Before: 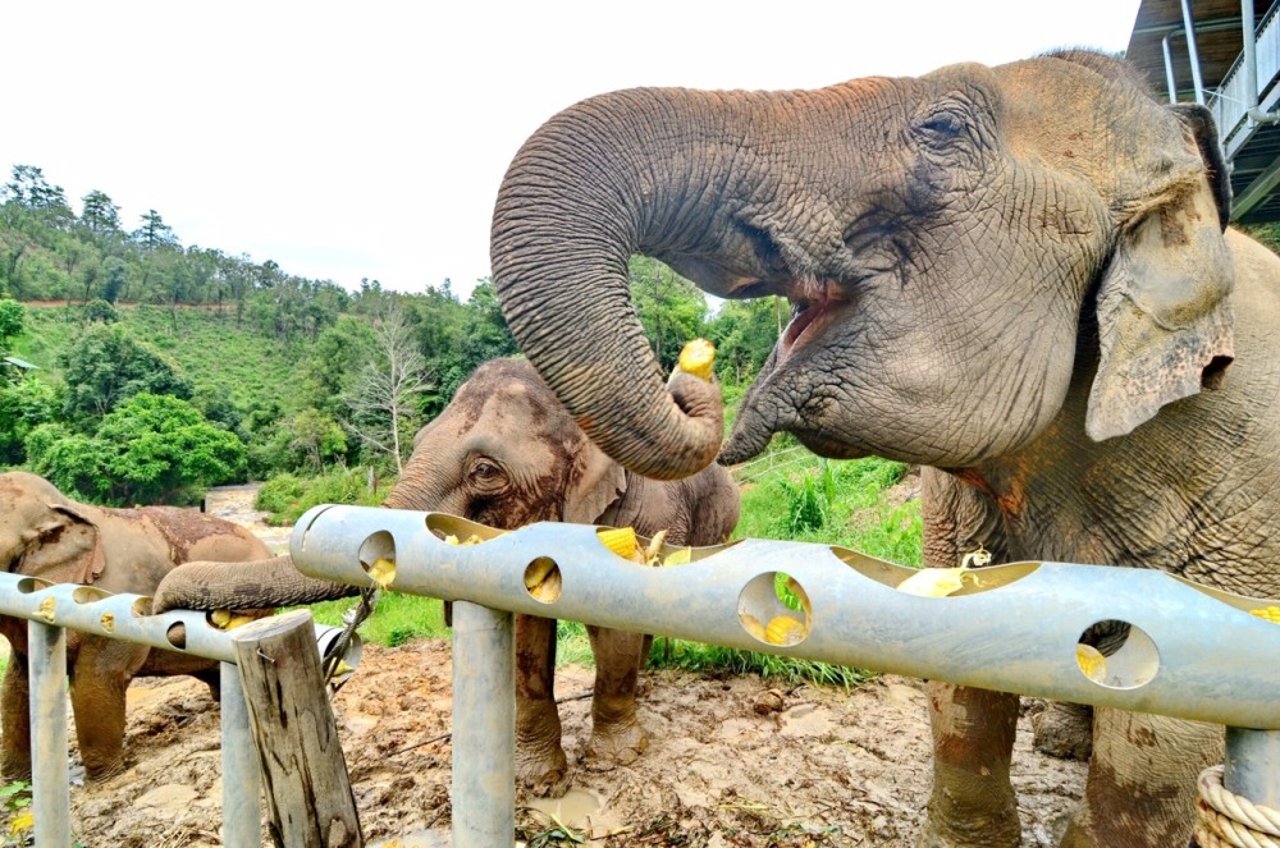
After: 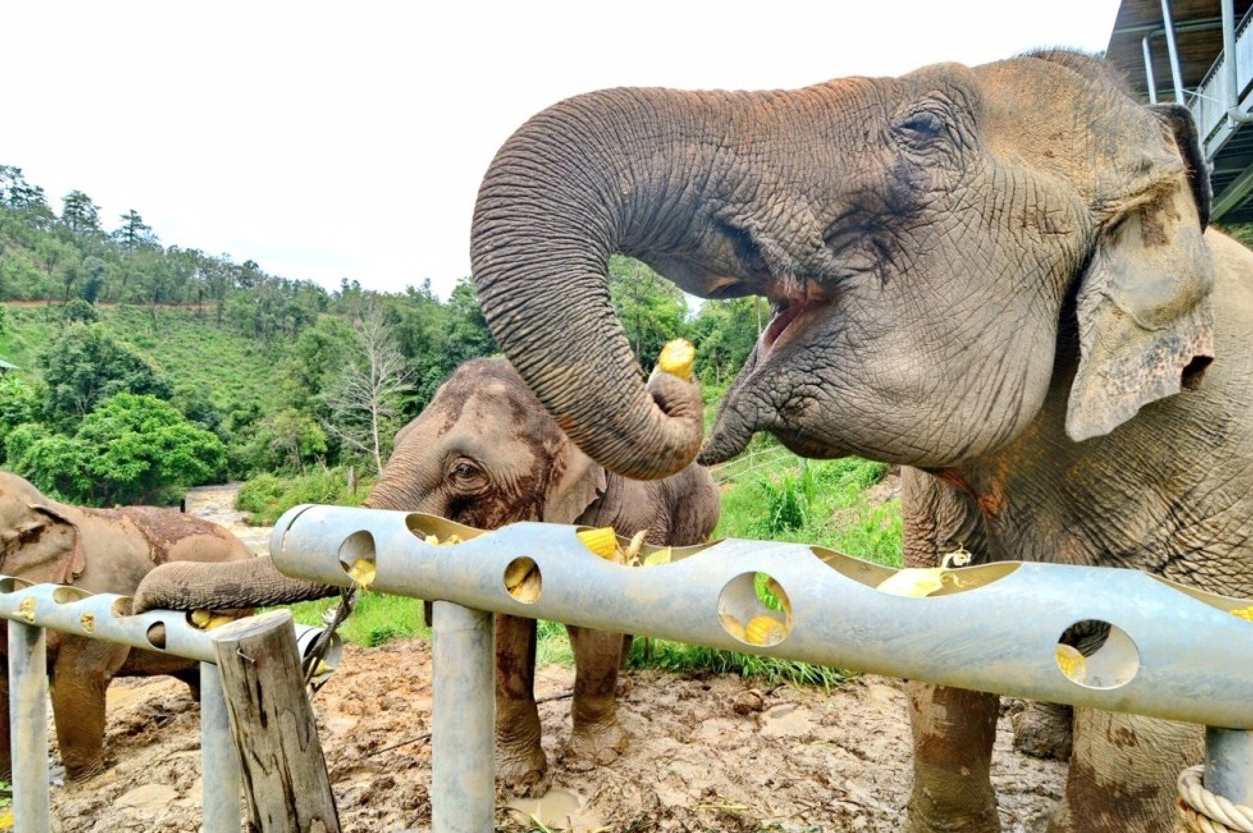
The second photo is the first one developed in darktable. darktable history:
crop and rotate: left 1.595%, right 0.507%, bottom 1.722%
contrast brightness saturation: saturation -0.064
